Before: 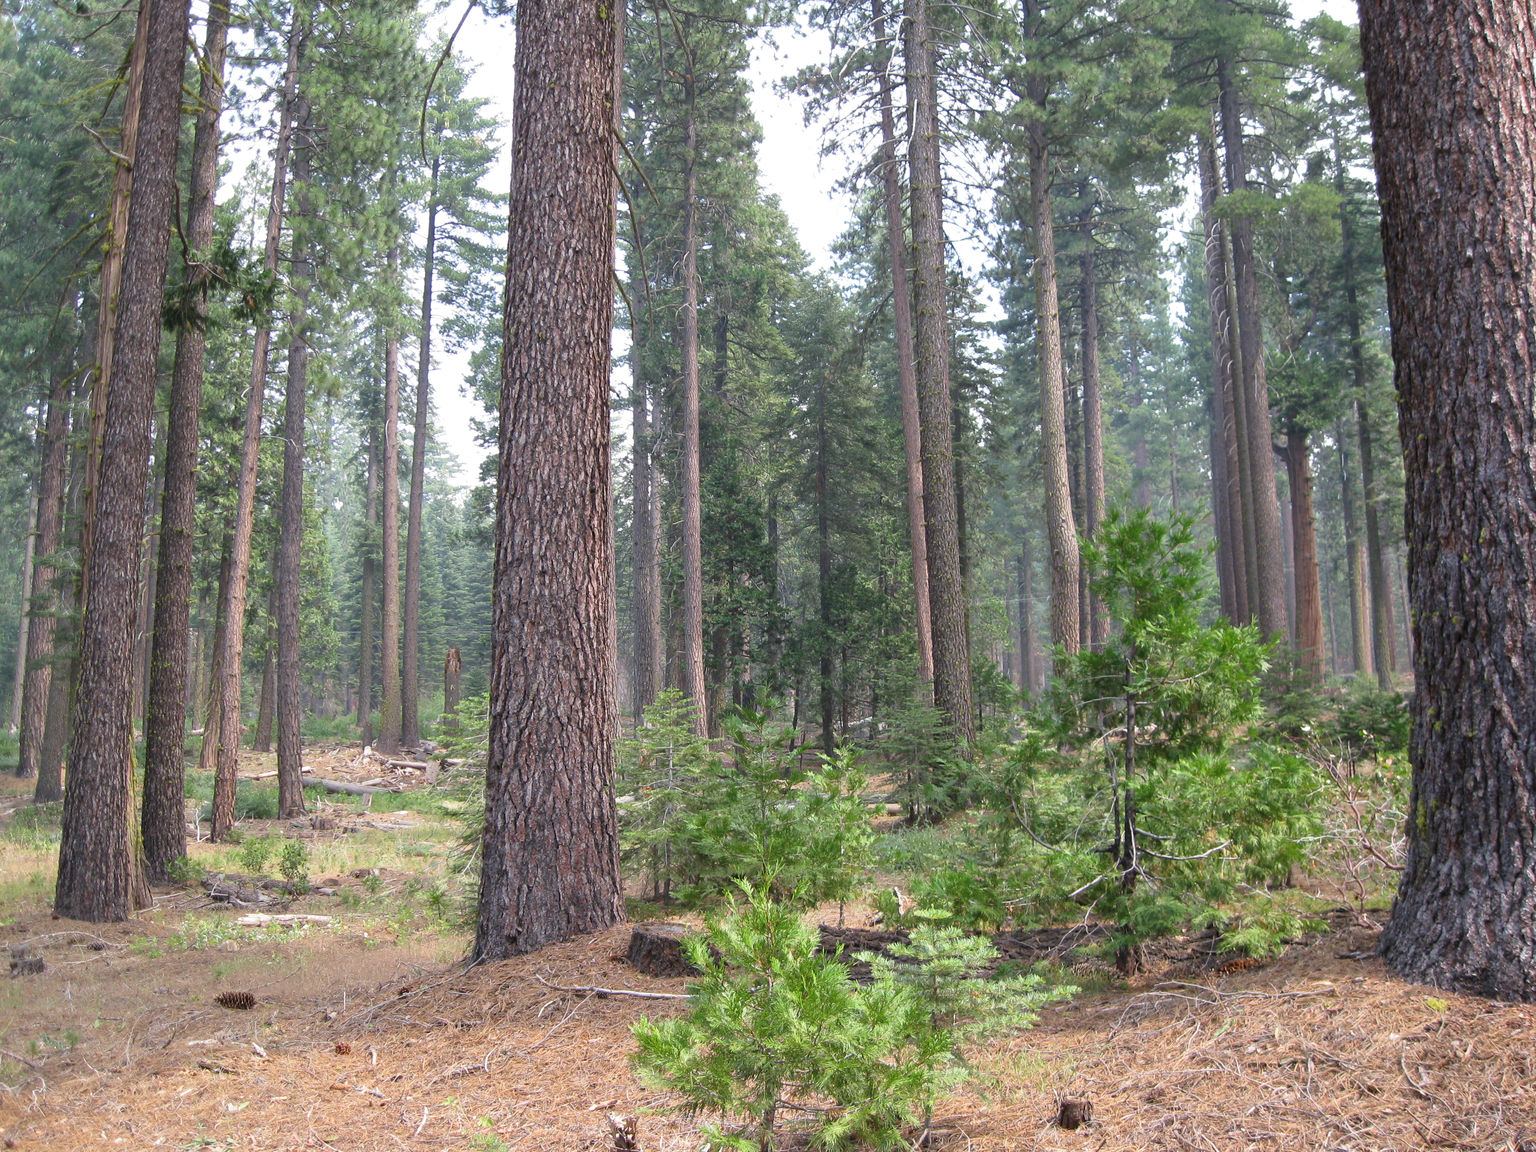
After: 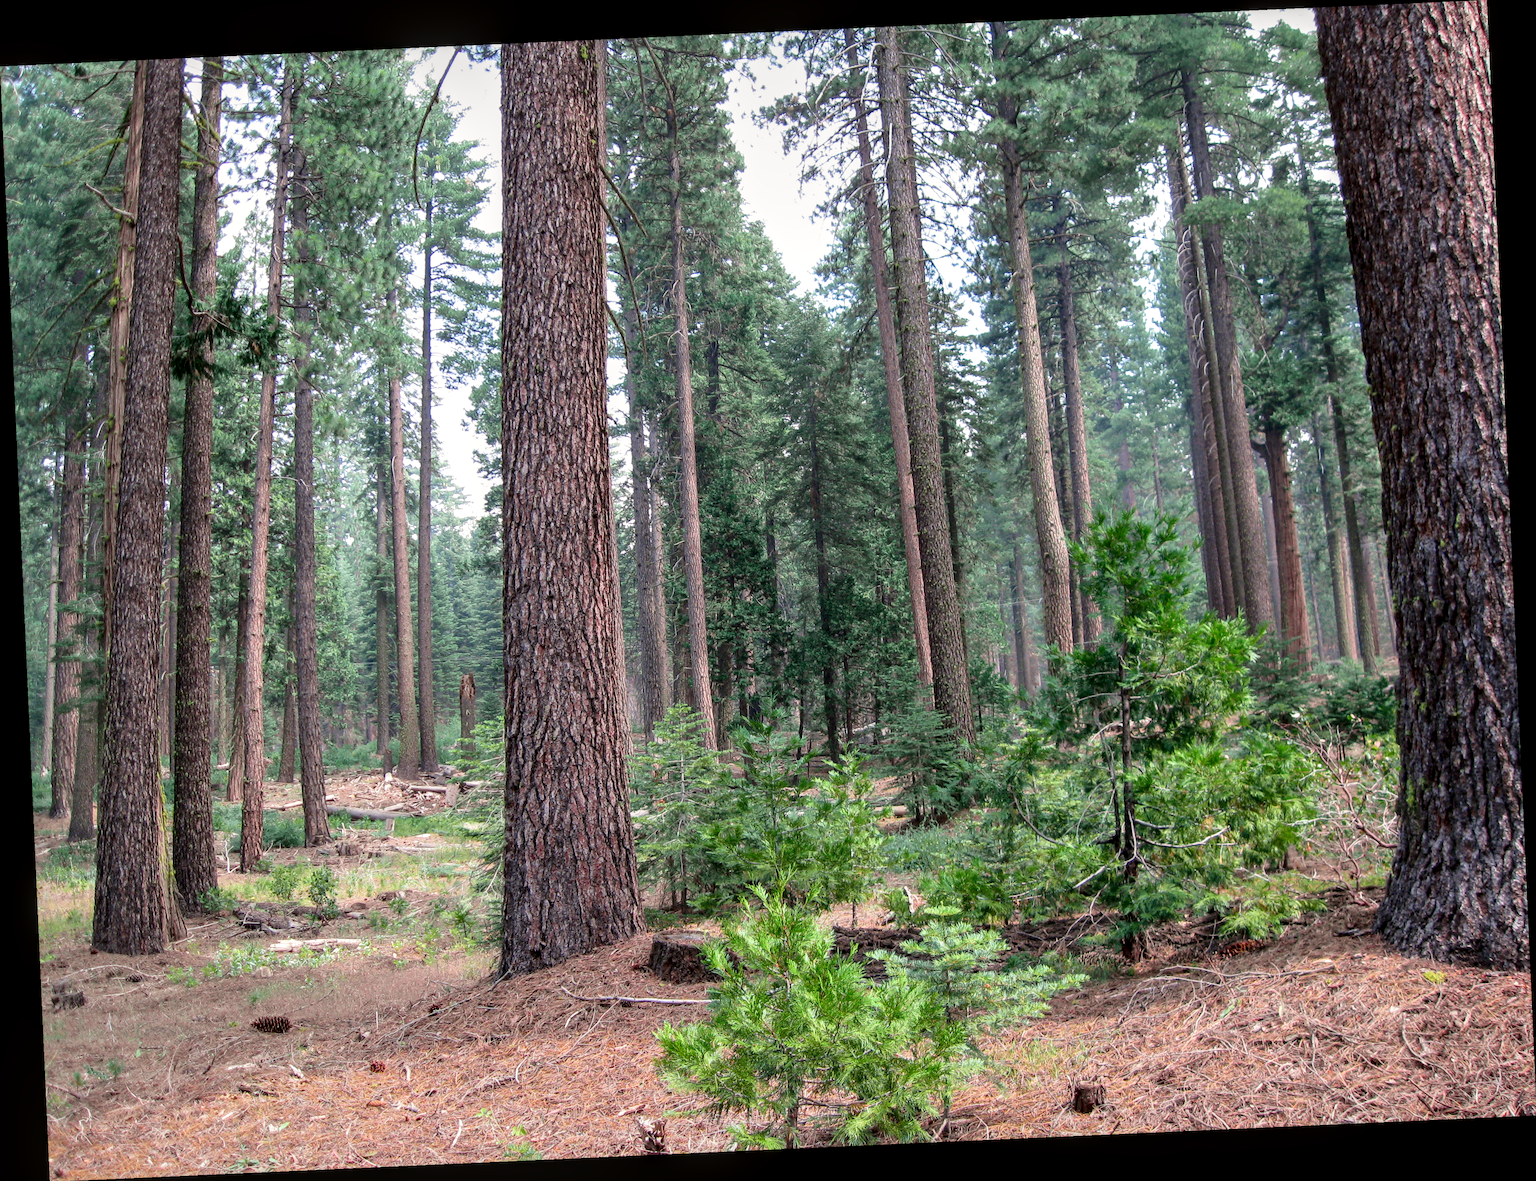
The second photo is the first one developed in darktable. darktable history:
rotate and perspective: rotation -2.56°, automatic cropping off
local contrast: detail 130%
tone curve: curves: ch0 [(0, 0) (0.068, 0.012) (0.183, 0.089) (0.341, 0.283) (0.547, 0.532) (0.828, 0.815) (1, 0.983)]; ch1 [(0, 0) (0.23, 0.166) (0.34, 0.308) (0.371, 0.337) (0.429, 0.411) (0.477, 0.462) (0.499, 0.5) (0.529, 0.537) (0.559, 0.582) (0.743, 0.798) (1, 1)]; ch2 [(0, 0) (0.431, 0.414) (0.498, 0.503) (0.524, 0.528) (0.568, 0.546) (0.6, 0.597) (0.634, 0.645) (0.728, 0.742) (1, 1)], color space Lab, independent channels, preserve colors none
